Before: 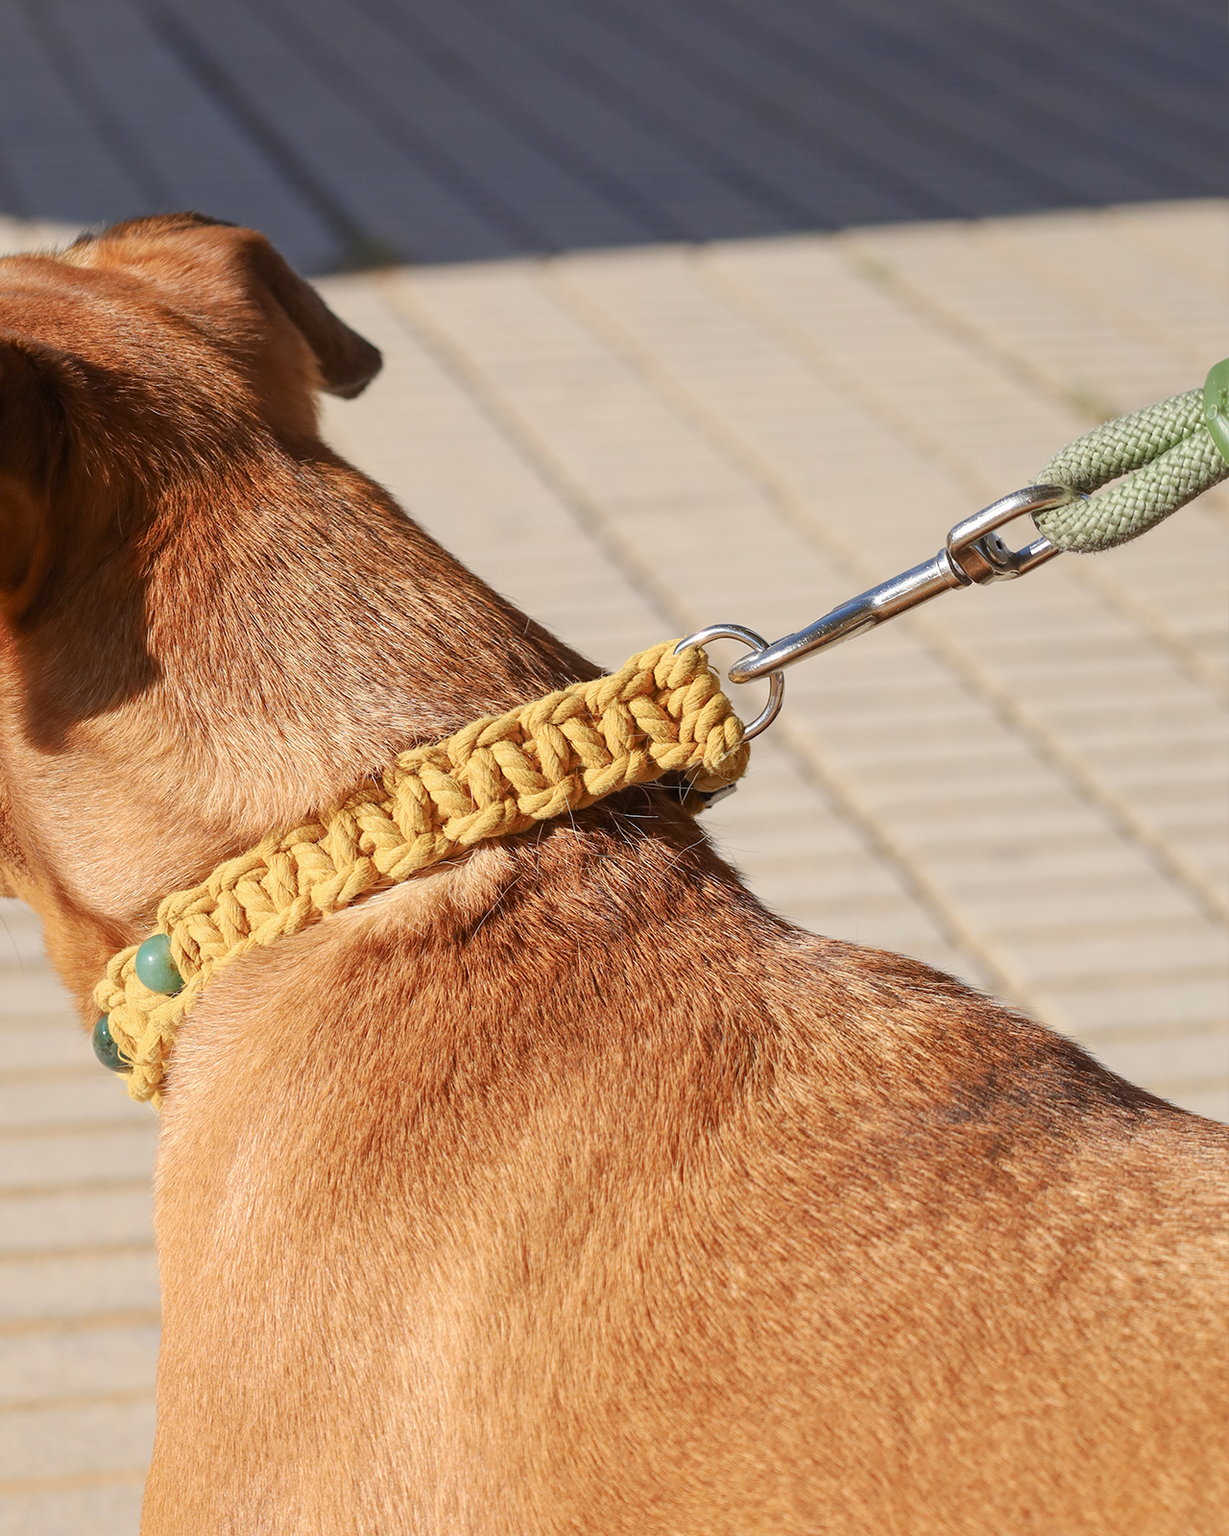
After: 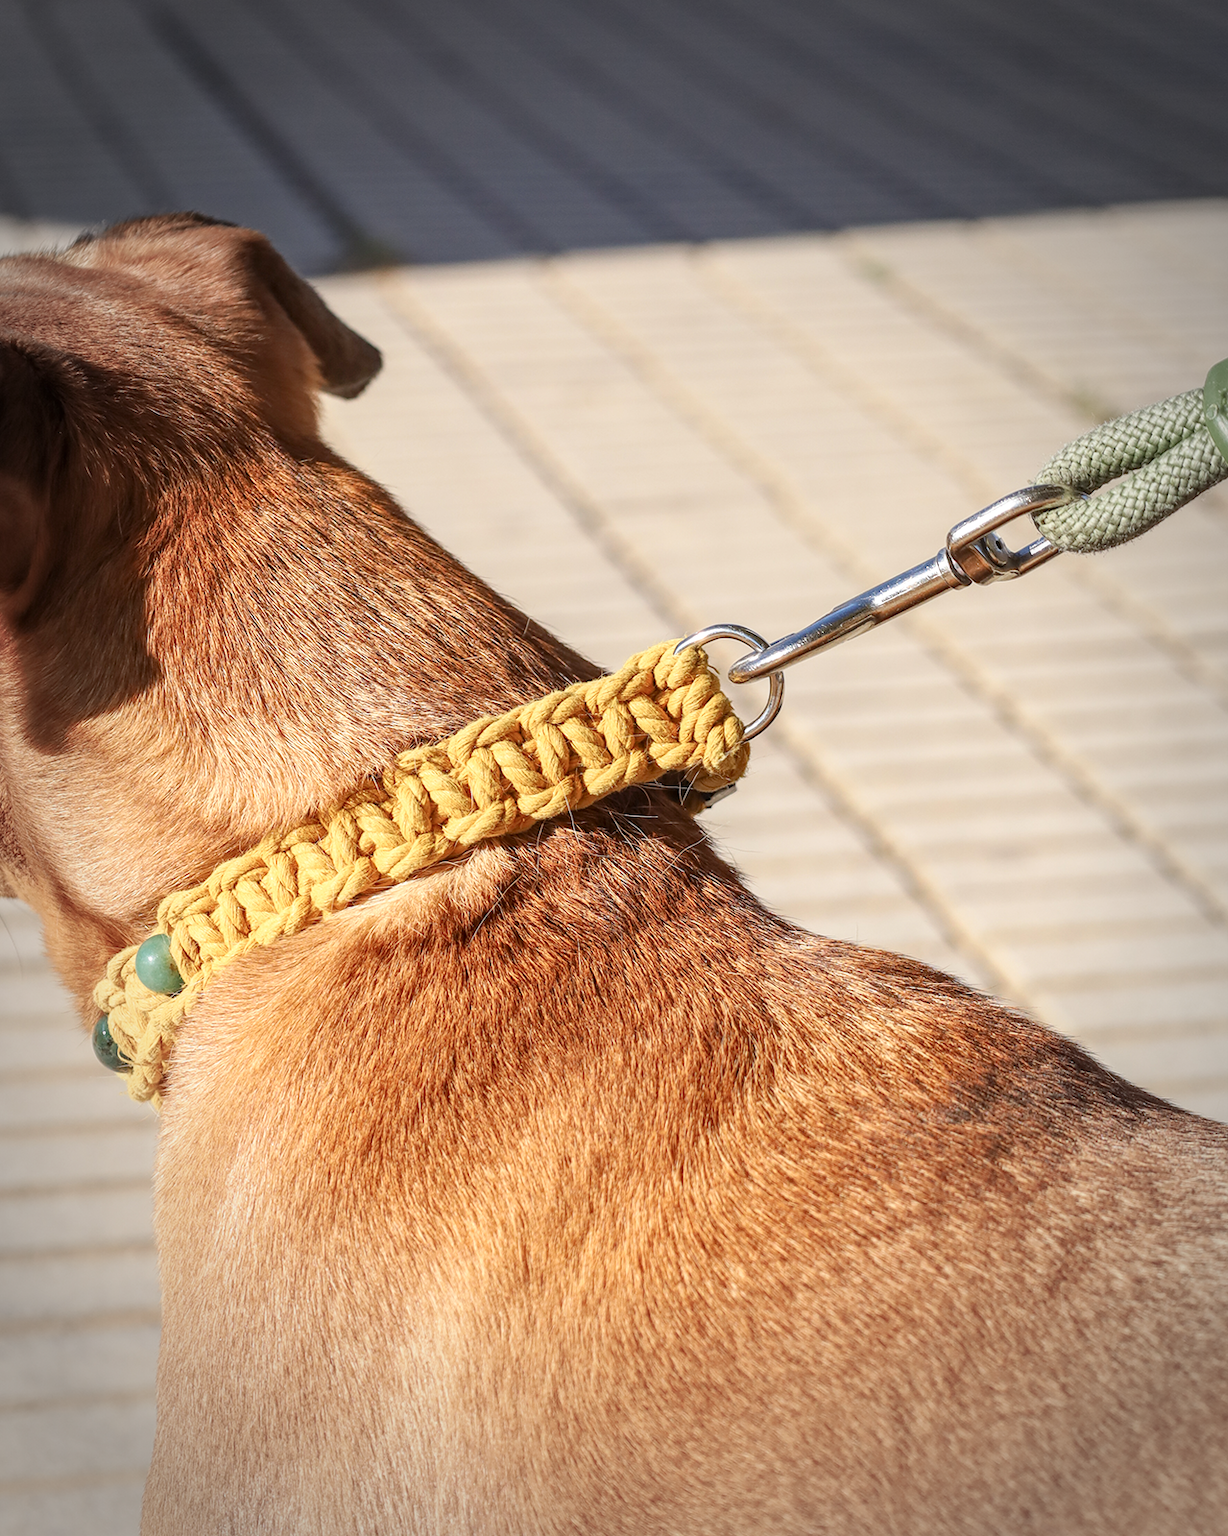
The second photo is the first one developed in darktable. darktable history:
tone curve: curves: ch0 [(0, 0) (0.003, 0.003) (0.011, 0.012) (0.025, 0.027) (0.044, 0.048) (0.069, 0.076) (0.1, 0.109) (0.136, 0.148) (0.177, 0.194) (0.224, 0.245) (0.277, 0.303) (0.335, 0.366) (0.399, 0.436) (0.468, 0.511) (0.543, 0.593) (0.623, 0.681) (0.709, 0.775) (0.801, 0.875) (0.898, 0.954) (1, 1)], preserve colors none
local contrast: on, module defaults
vignetting: fall-off start 64.07%, width/height ratio 0.886, unbound false
